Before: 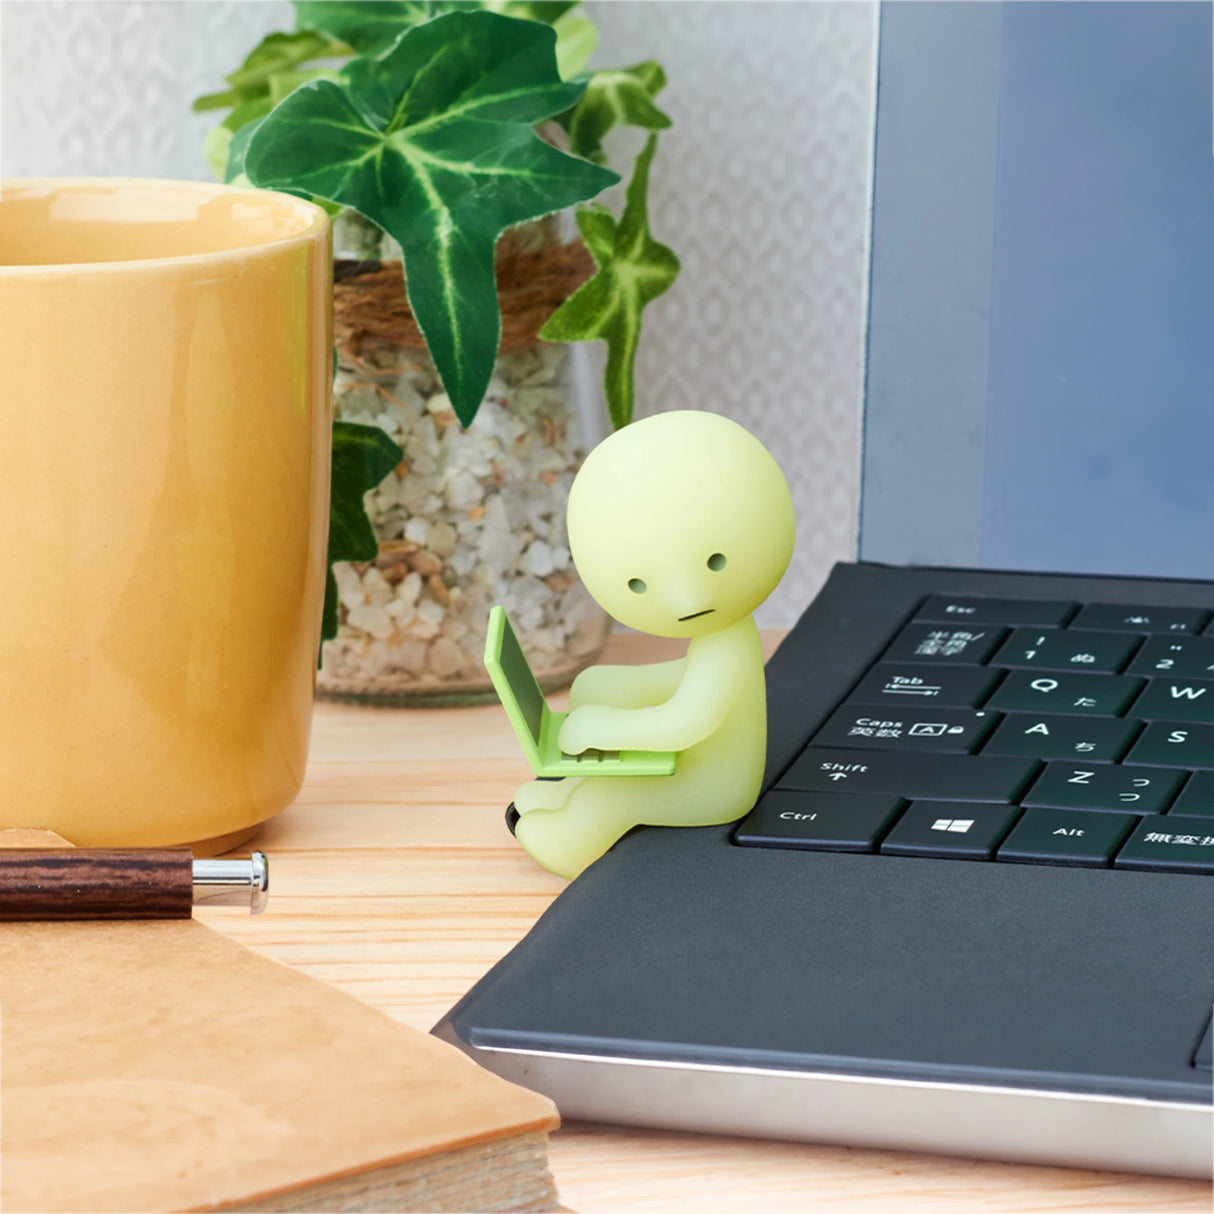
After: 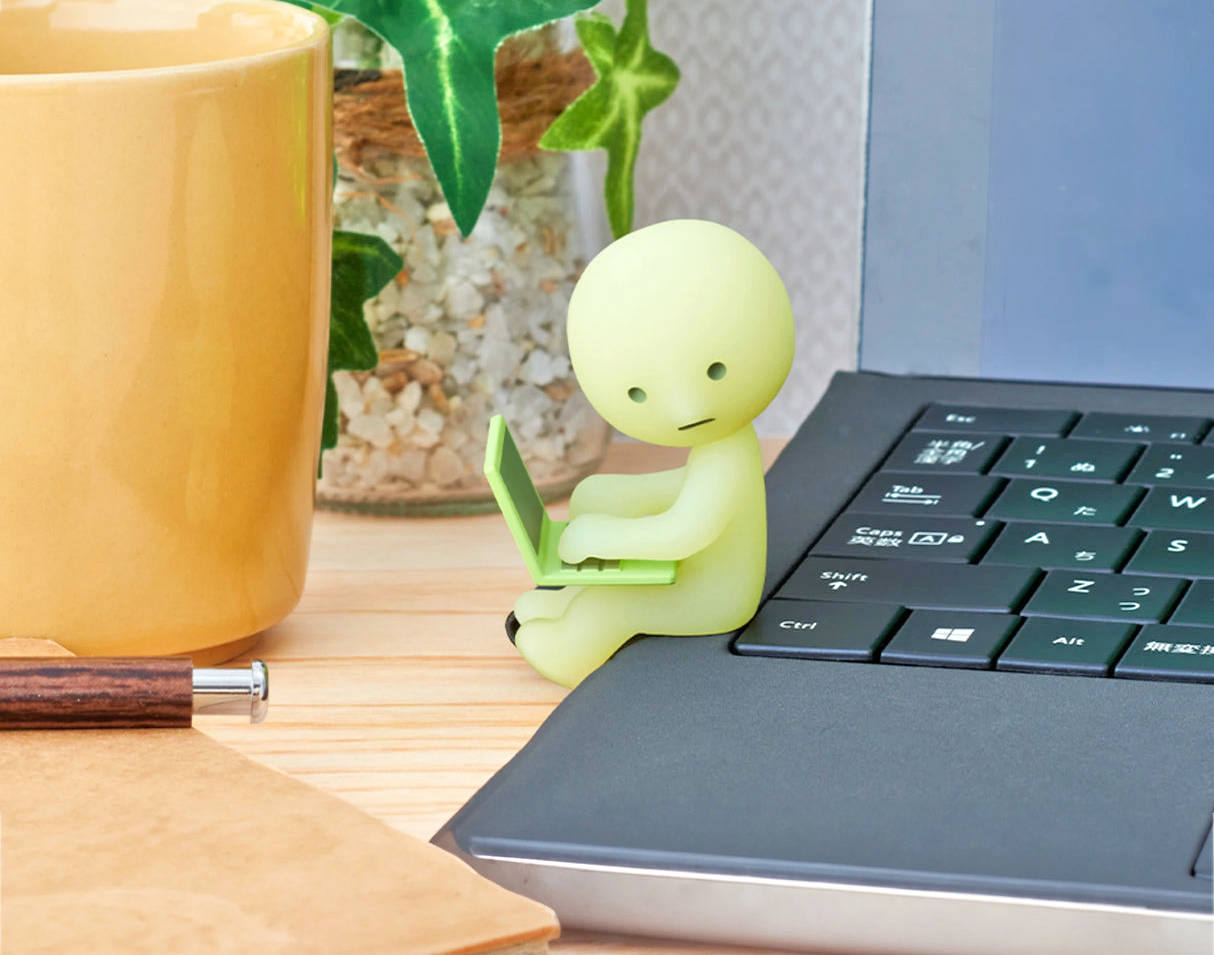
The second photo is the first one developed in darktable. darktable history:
crop and rotate: top 15.774%, bottom 5.506%
tone equalizer: -7 EV 0.15 EV, -6 EV 0.6 EV, -5 EV 1.15 EV, -4 EV 1.33 EV, -3 EV 1.15 EV, -2 EV 0.6 EV, -1 EV 0.15 EV, mask exposure compensation -0.5 EV
